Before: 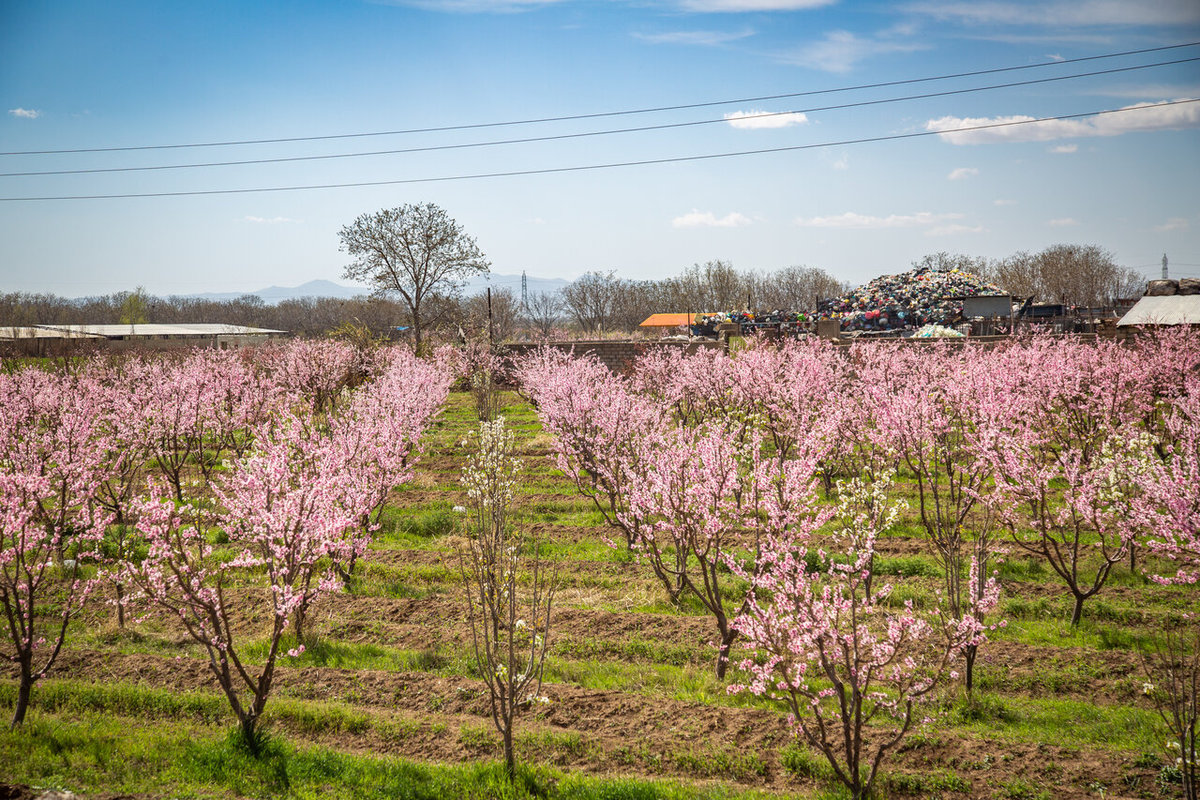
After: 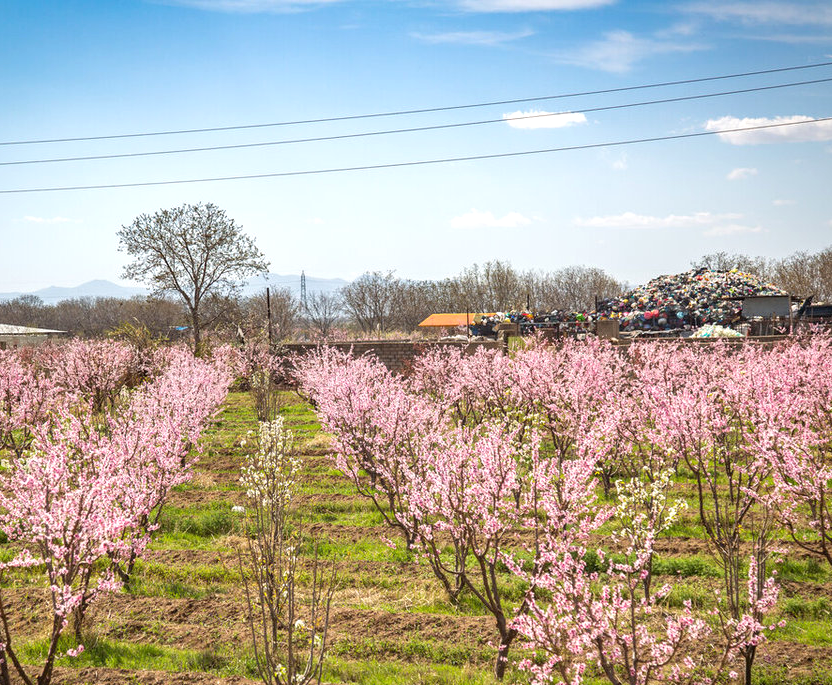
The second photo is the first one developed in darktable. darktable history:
exposure: exposure 0.299 EV, compensate highlight preservation false
crop: left 18.459%, right 12.196%, bottom 14.251%
